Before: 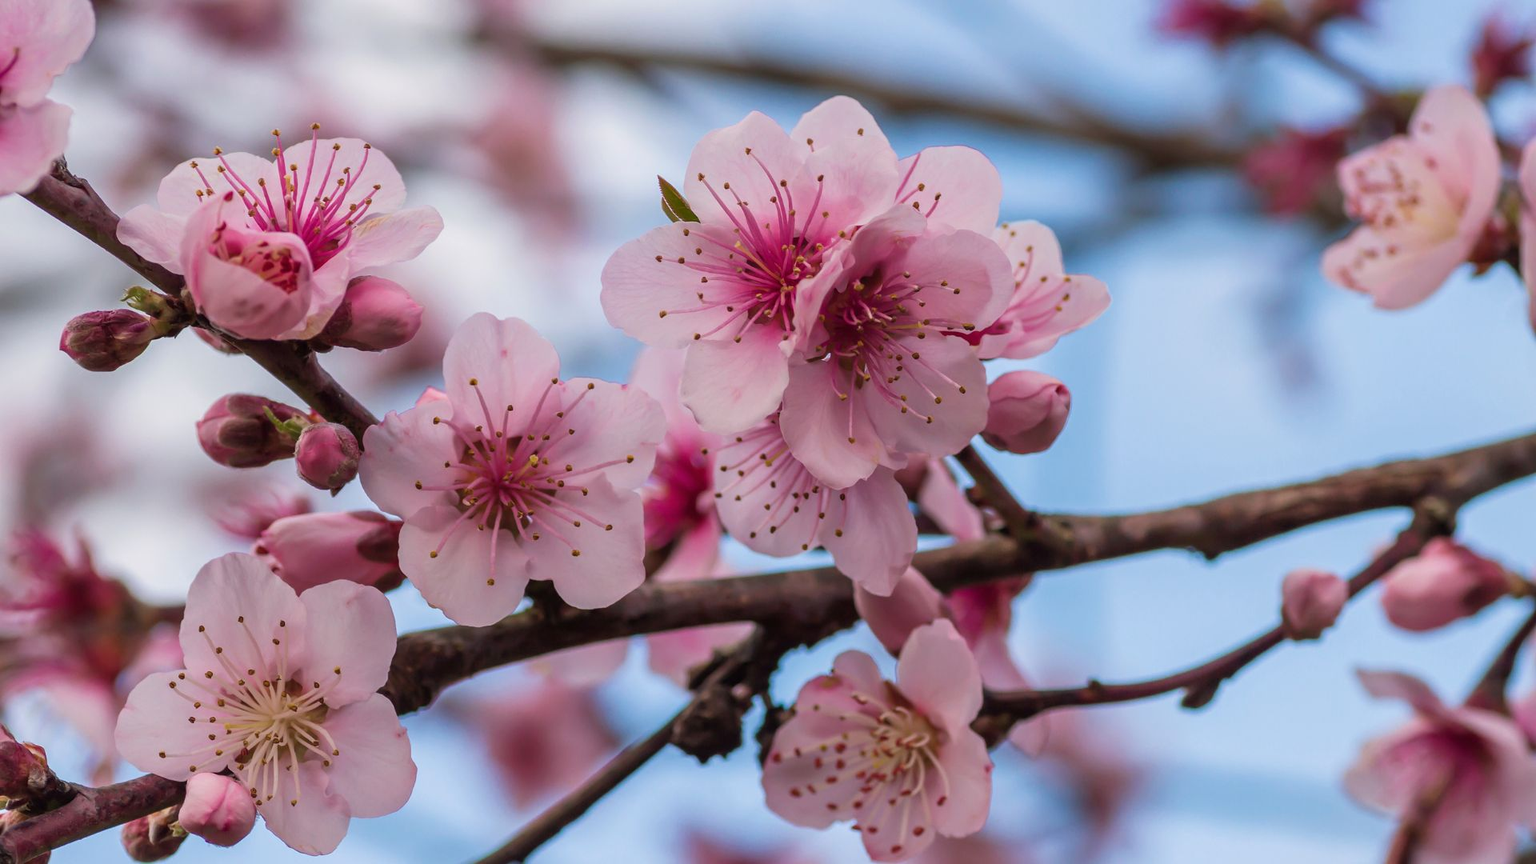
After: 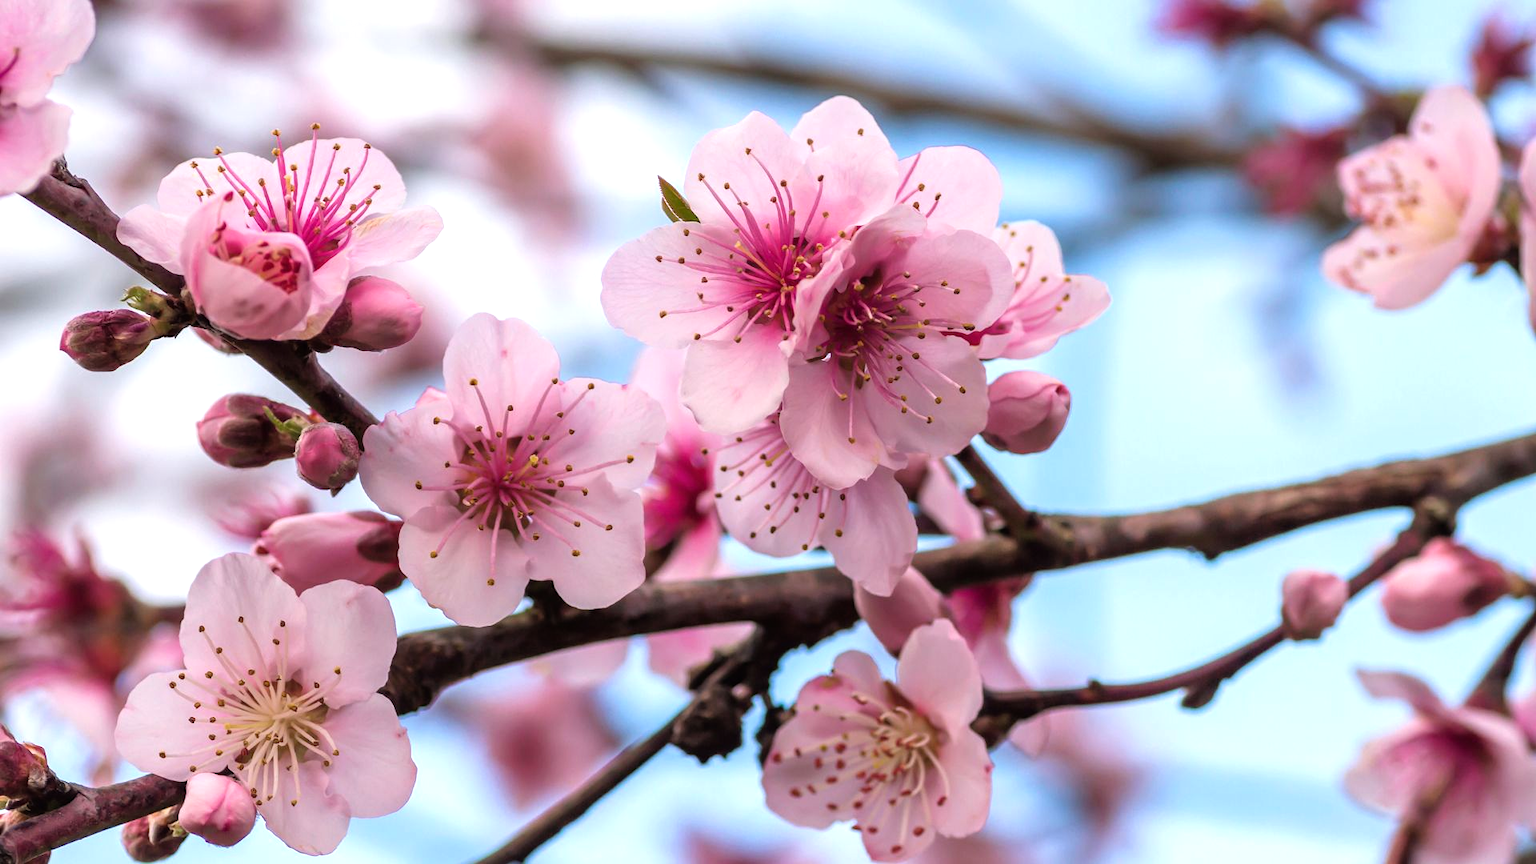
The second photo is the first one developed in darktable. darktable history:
tone equalizer: -8 EV -0.78 EV, -7 EV -0.704 EV, -6 EV -0.63 EV, -5 EV -0.389 EV, -3 EV 0.378 EV, -2 EV 0.6 EV, -1 EV 0.688 EV, +0 EV 0.723 EV
